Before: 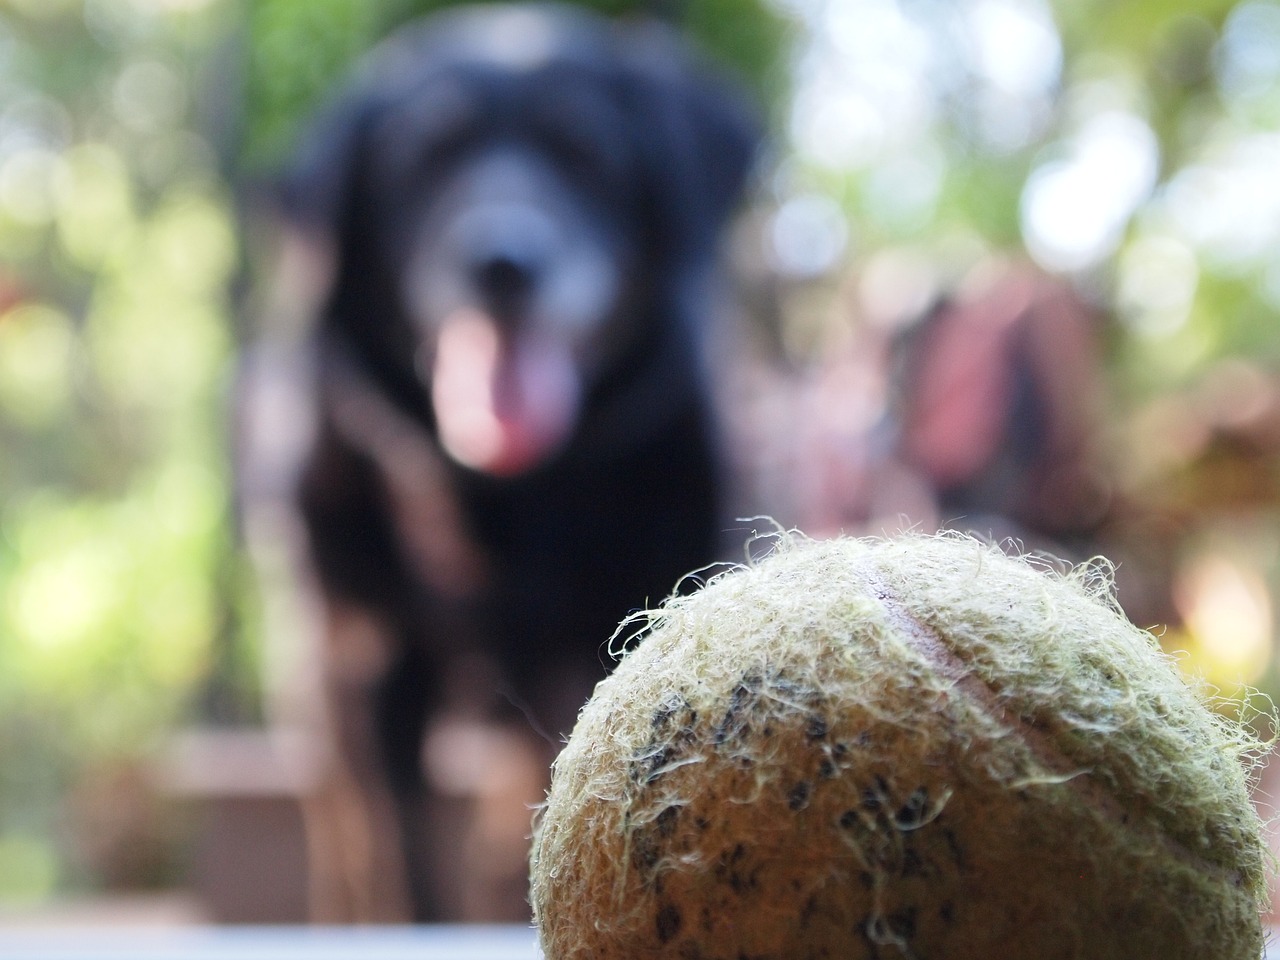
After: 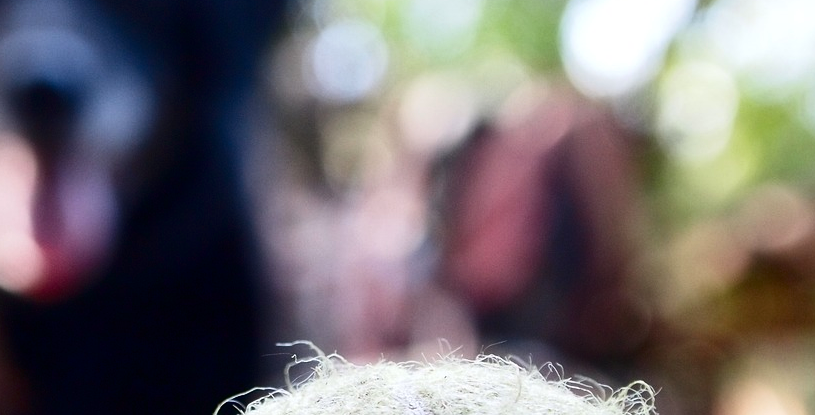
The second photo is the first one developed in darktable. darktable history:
contrast brightness saturation: contrast 0.19, brightness -0.24, saturation 0.11
crop: left 36.005%, top 18.293%, right 0.31%, bottom 38.444%
